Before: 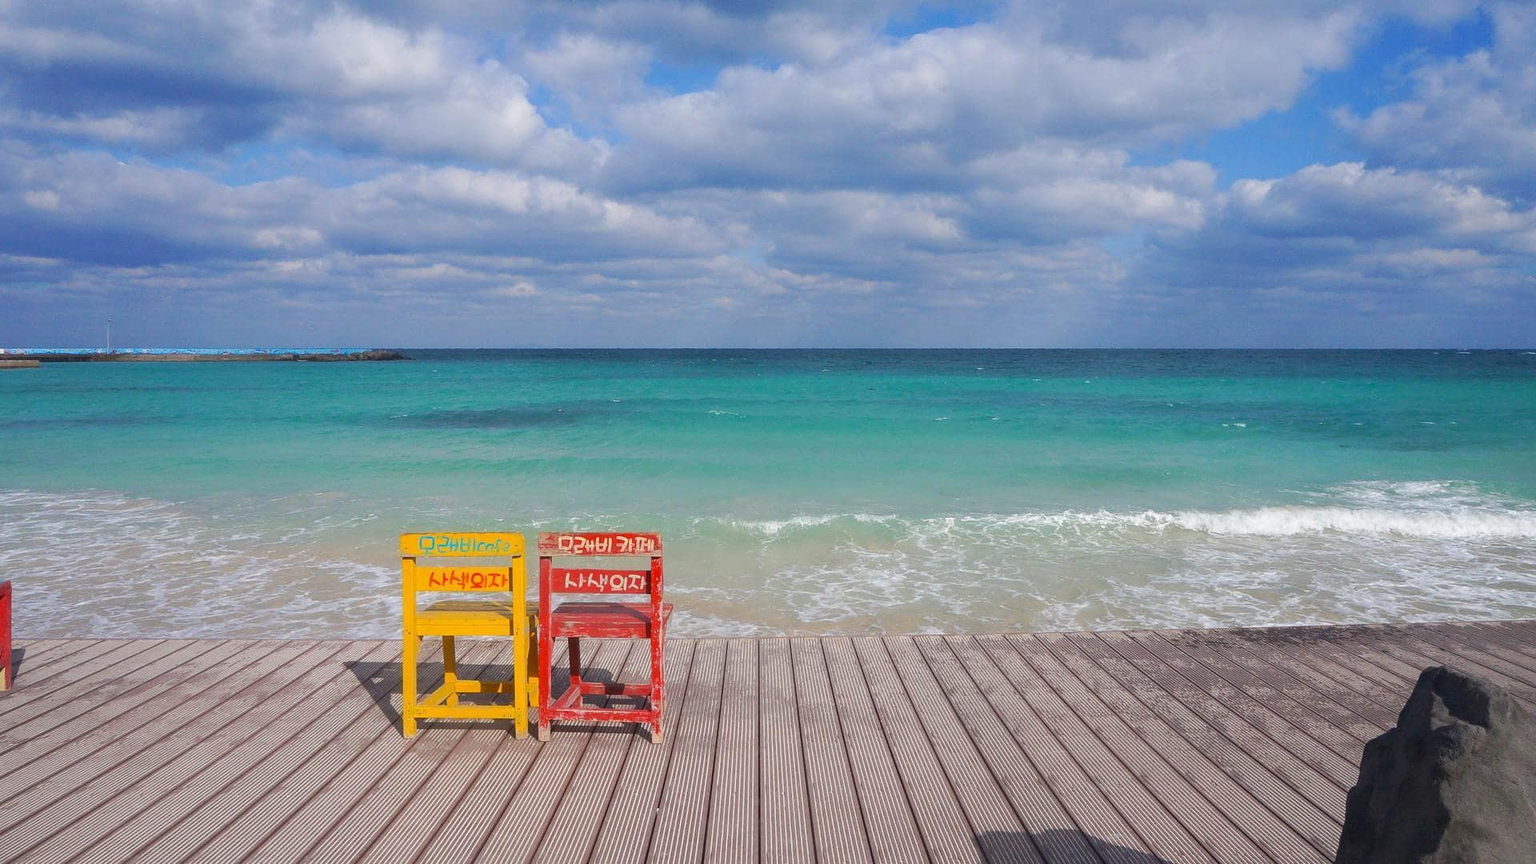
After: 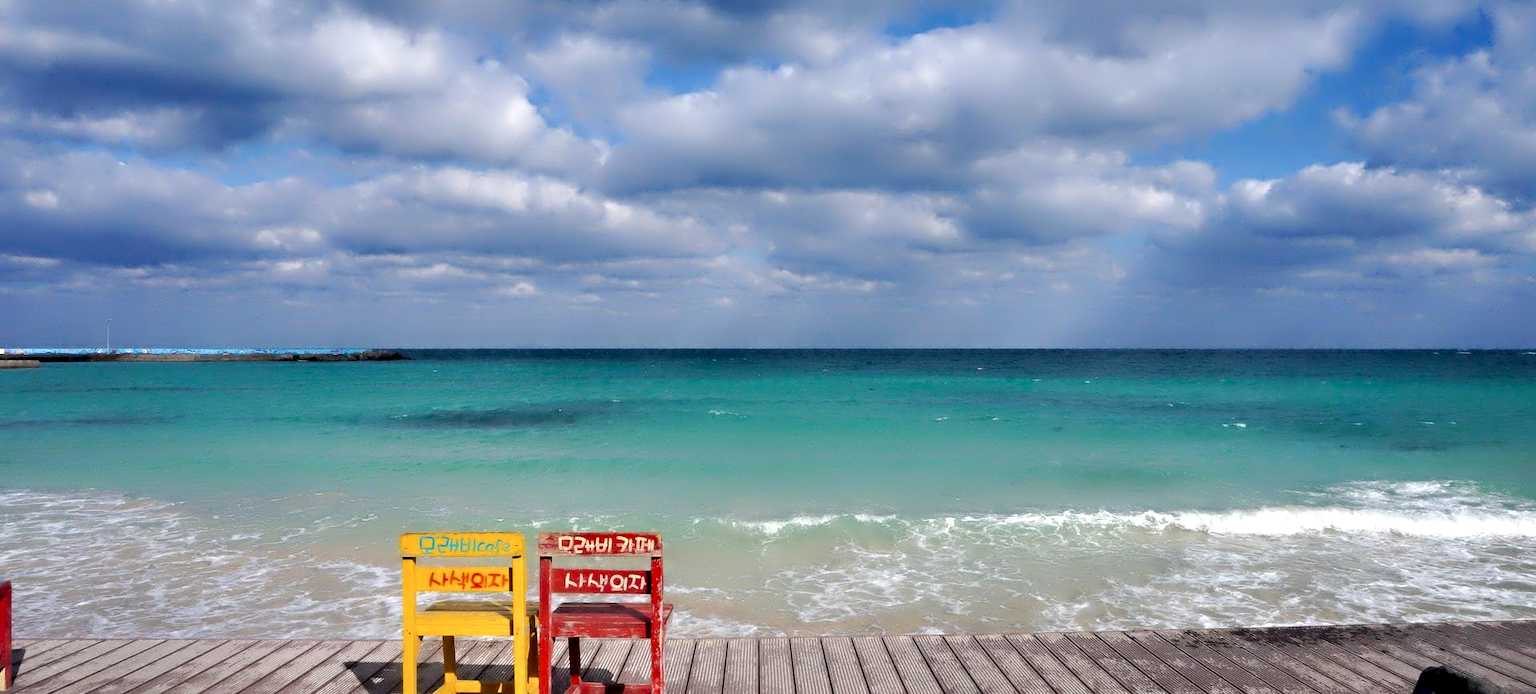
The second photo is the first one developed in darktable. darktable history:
crop: bottom 19.557%
contrast equalizer: octaves 7, y [[0.783, 0.666, 0.575, 0.77, 0.556, 0.501], [0.5 ×6], [0.5 ×6], [0, 0.02, 0.272, 0.399, 0.062, 0], [0 ×6]]
